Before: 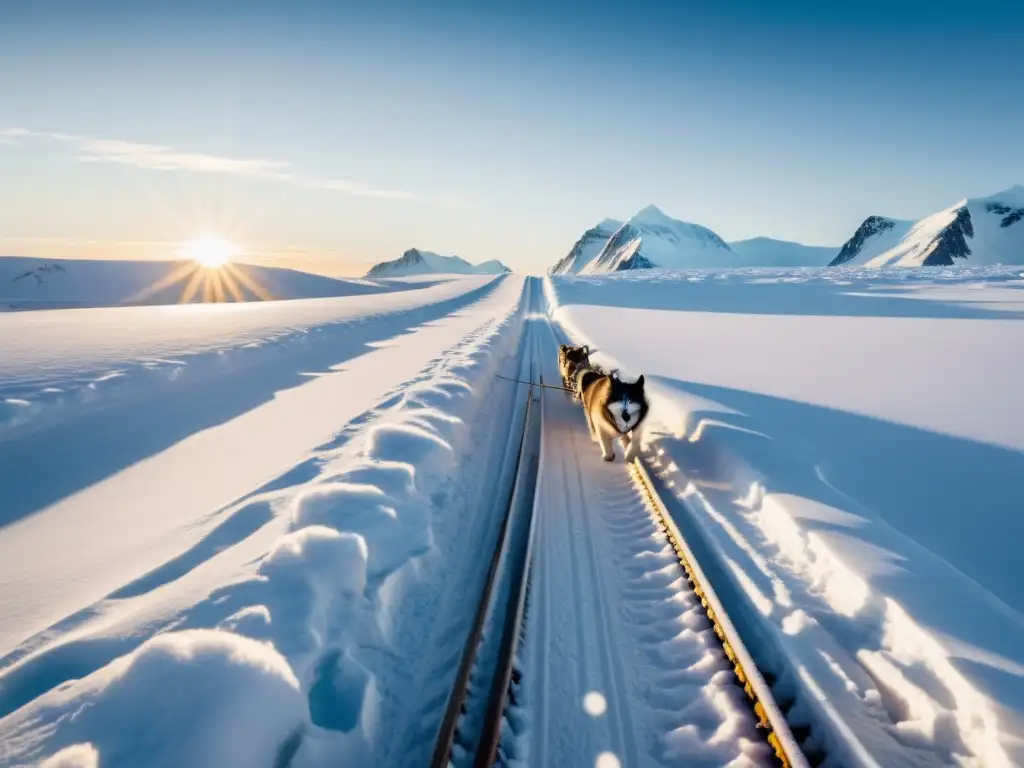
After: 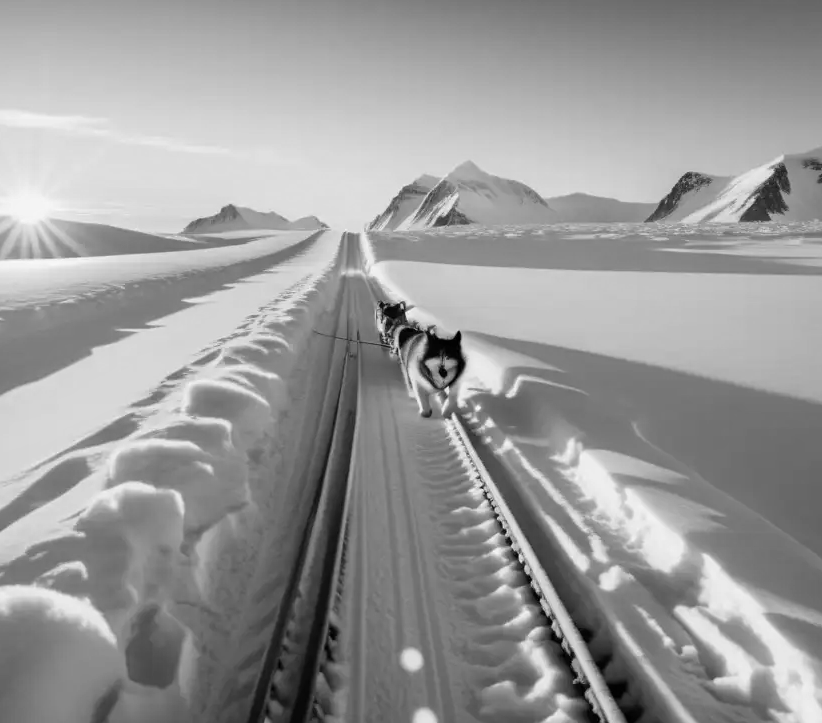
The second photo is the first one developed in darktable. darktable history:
white balance: red 0.948, green 1.02, blue 1.176
crop and rotate: left 17.959%, top 5.771%, right 1.742%
monochrome: a 32, b 64, size 2.3
shadows and highlights: shadows 25, highlights -25
